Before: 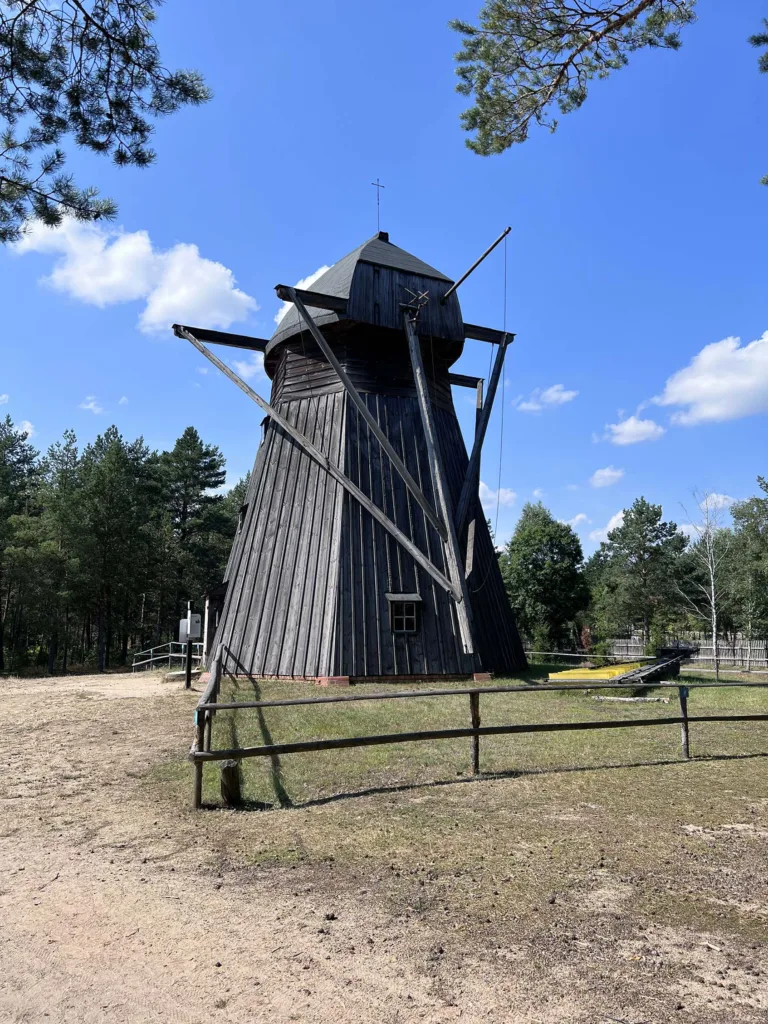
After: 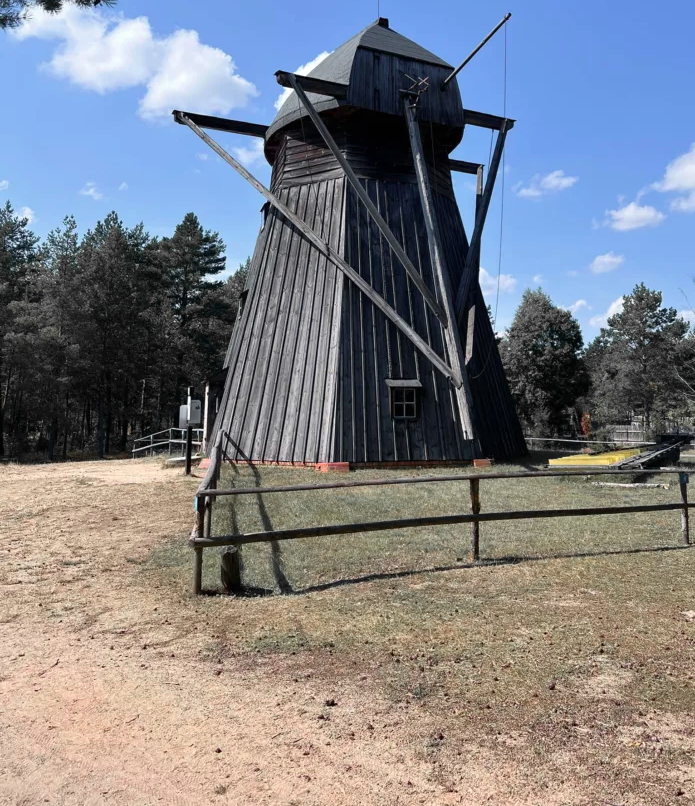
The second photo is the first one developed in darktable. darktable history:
crop: top 20.916%, right 9.437%, bottom 0.316%
tone equalizer: on, module defaults
color zones: curves: ch1 [(0, 0.679) (0.143, 0.647) (0.286, 0.261) (0.378, -0.011) (0.571, 0.396) (0.714, 0.399) (0.857, 0.406) (1, 0.679)]
